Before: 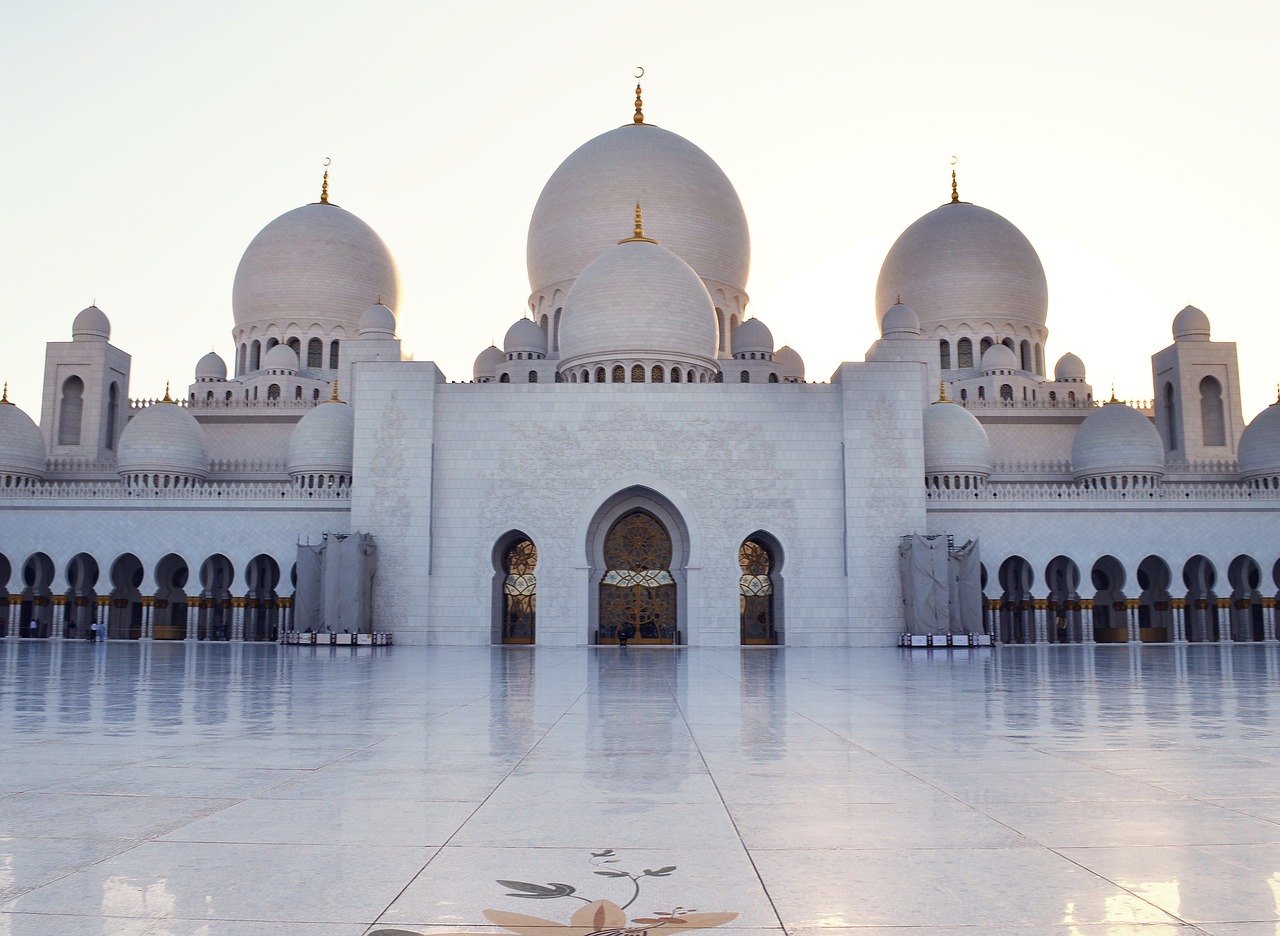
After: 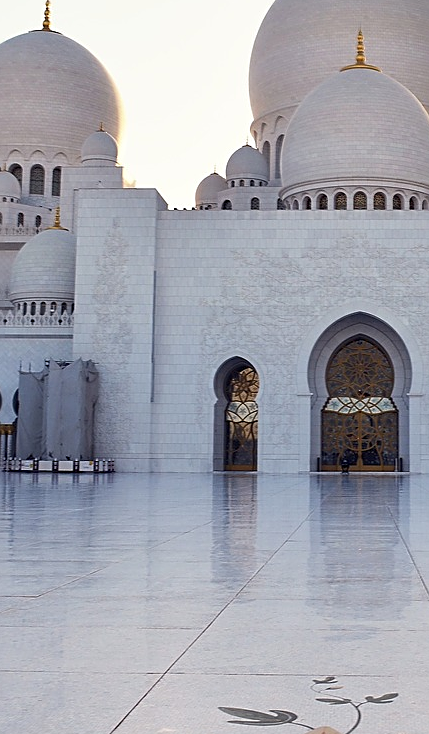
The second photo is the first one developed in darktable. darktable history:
crop and rotate: left 21.77%, top 18.528%, right 44.676%, bottom 2.997%
sharpen: on, module defaults
